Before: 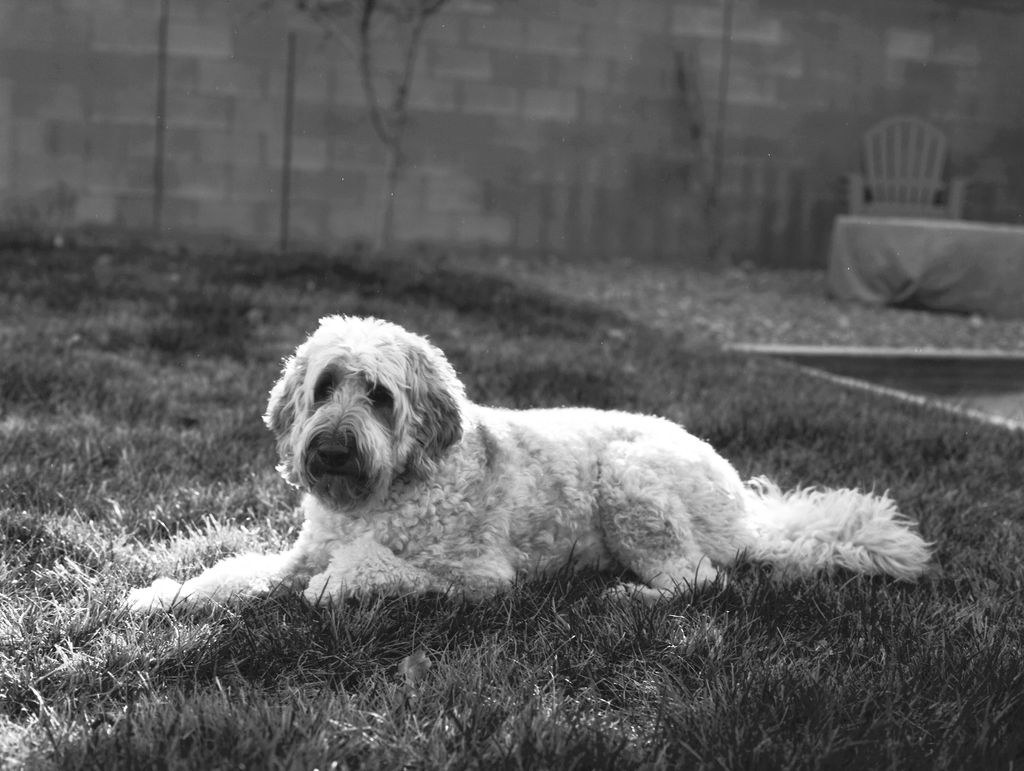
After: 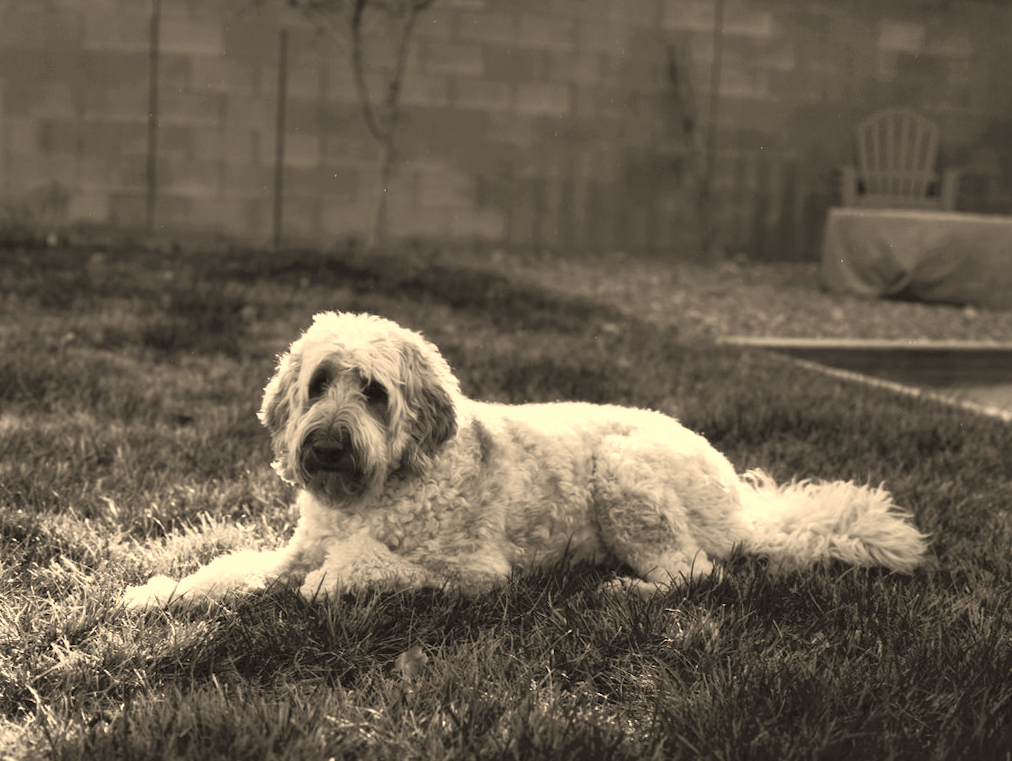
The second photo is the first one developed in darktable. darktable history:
rotate and perspective: rotation -0.45°, automatic cropping original format, crop left 0.008, crop right 0.992, crop top 0.012, crop bottom 0.988
white balance: red 1.123, blue 0.83
